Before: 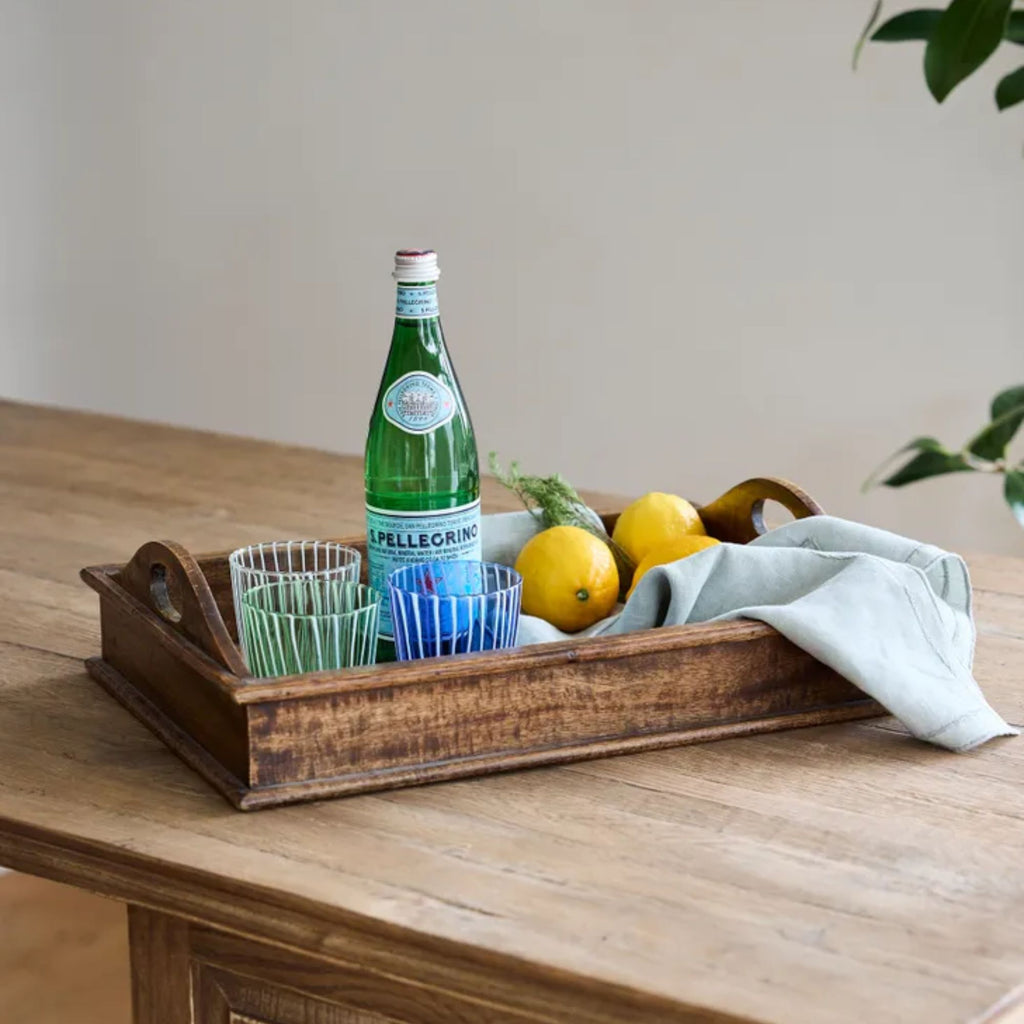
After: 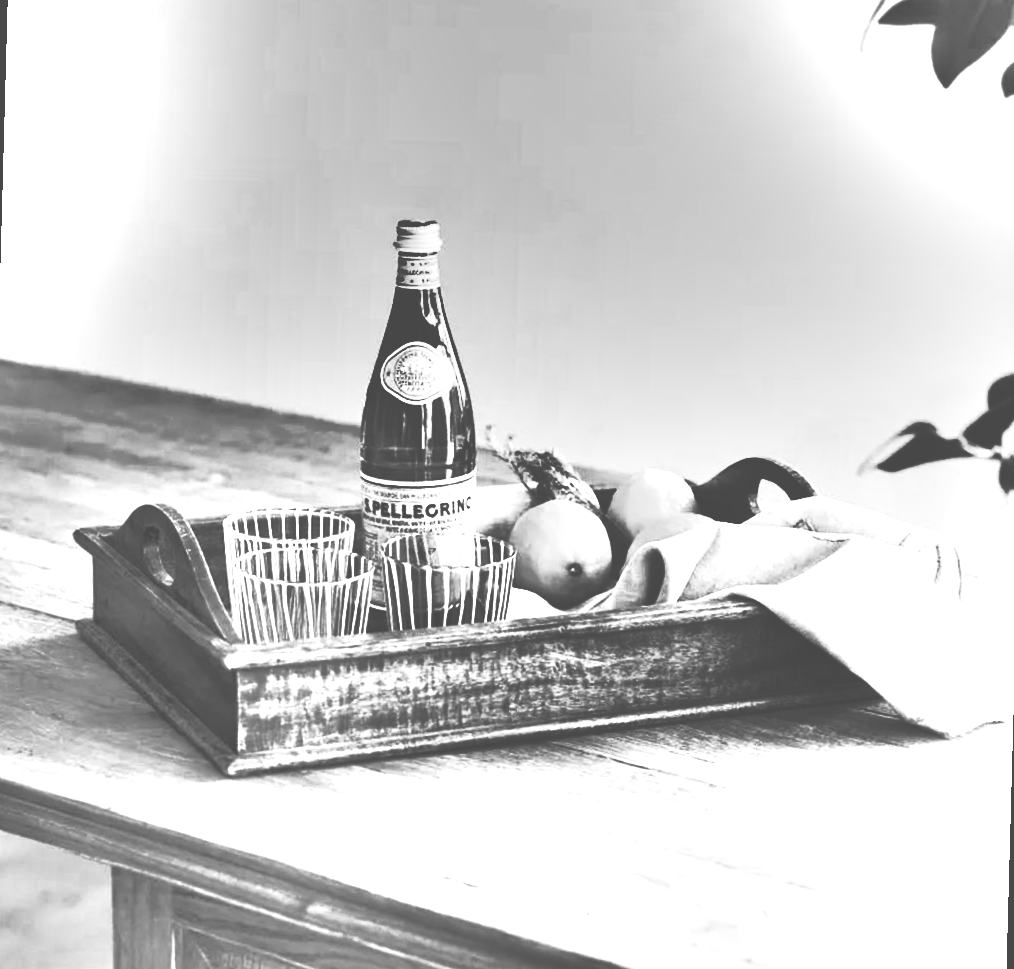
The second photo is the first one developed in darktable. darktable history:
exposure: exposure 0.661 EV, compensate highlight preservation false
rotate and perspective: rotation 1.57°, crop left 0.018, crop right 0.982, crop top 0.039, crop bottom 0.961
monochrome: a -71.75, b 75.82
colorize: hue 34.49°, saturation 35.33%, source mix 100%, lightness 55%, version 1
shadows and highlights: radius 123.98, shadows 100, white point adjustment -3, highlights -100, highlights color adjustment 89.84%, soften with gaussian
base curve: curves: ch0 [(0, 0) (0.007, 0.004) (0.027, 0.03) (0.046, 0.07) (0.207, 0.54) (0.442, 0.872) (0.673, 0.972) (1, 1)], preserve colors none
